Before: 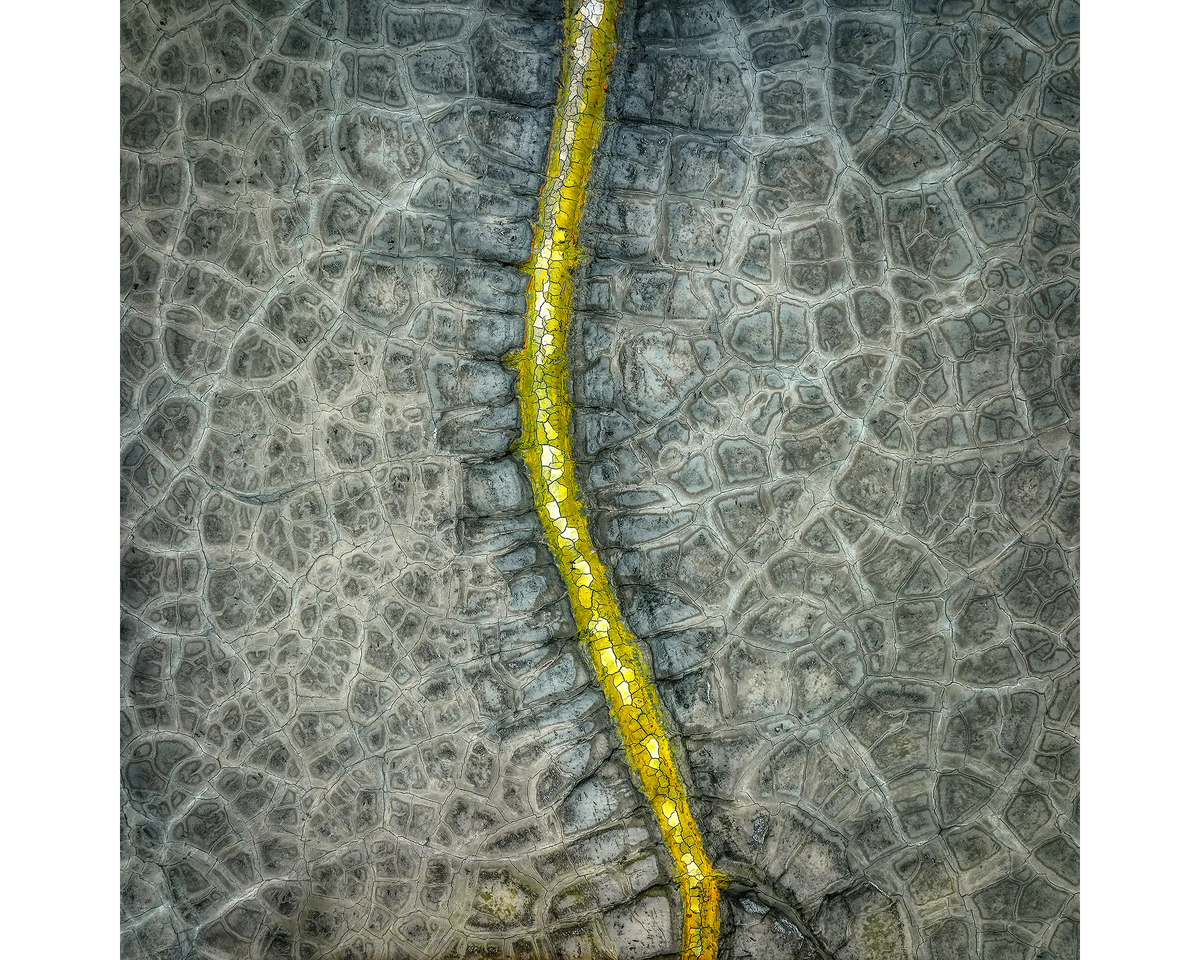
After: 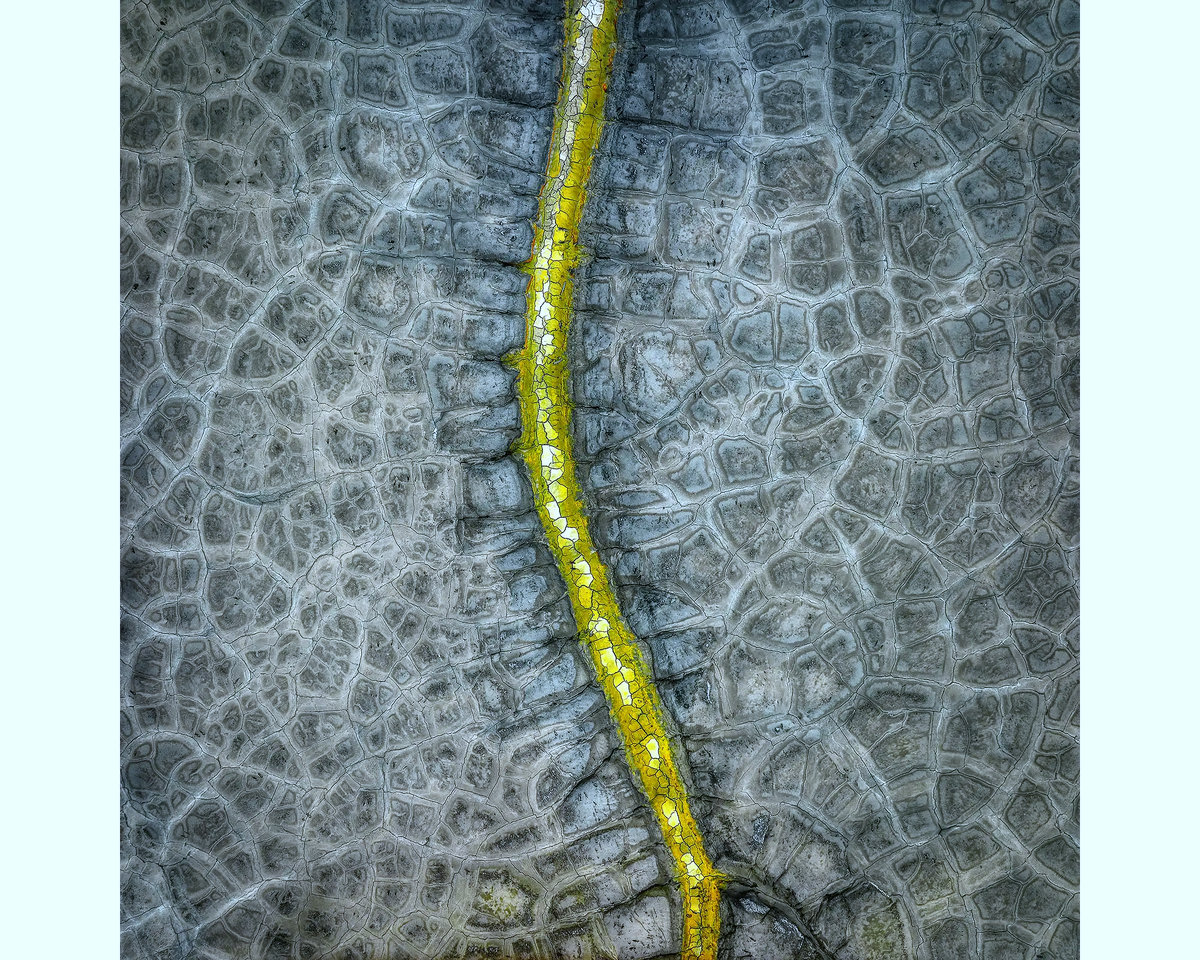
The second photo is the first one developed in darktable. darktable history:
grain: coarseness 0.09 ISO, strength 10%
white balance: red 0.926, green 1.003, blue 1.133
